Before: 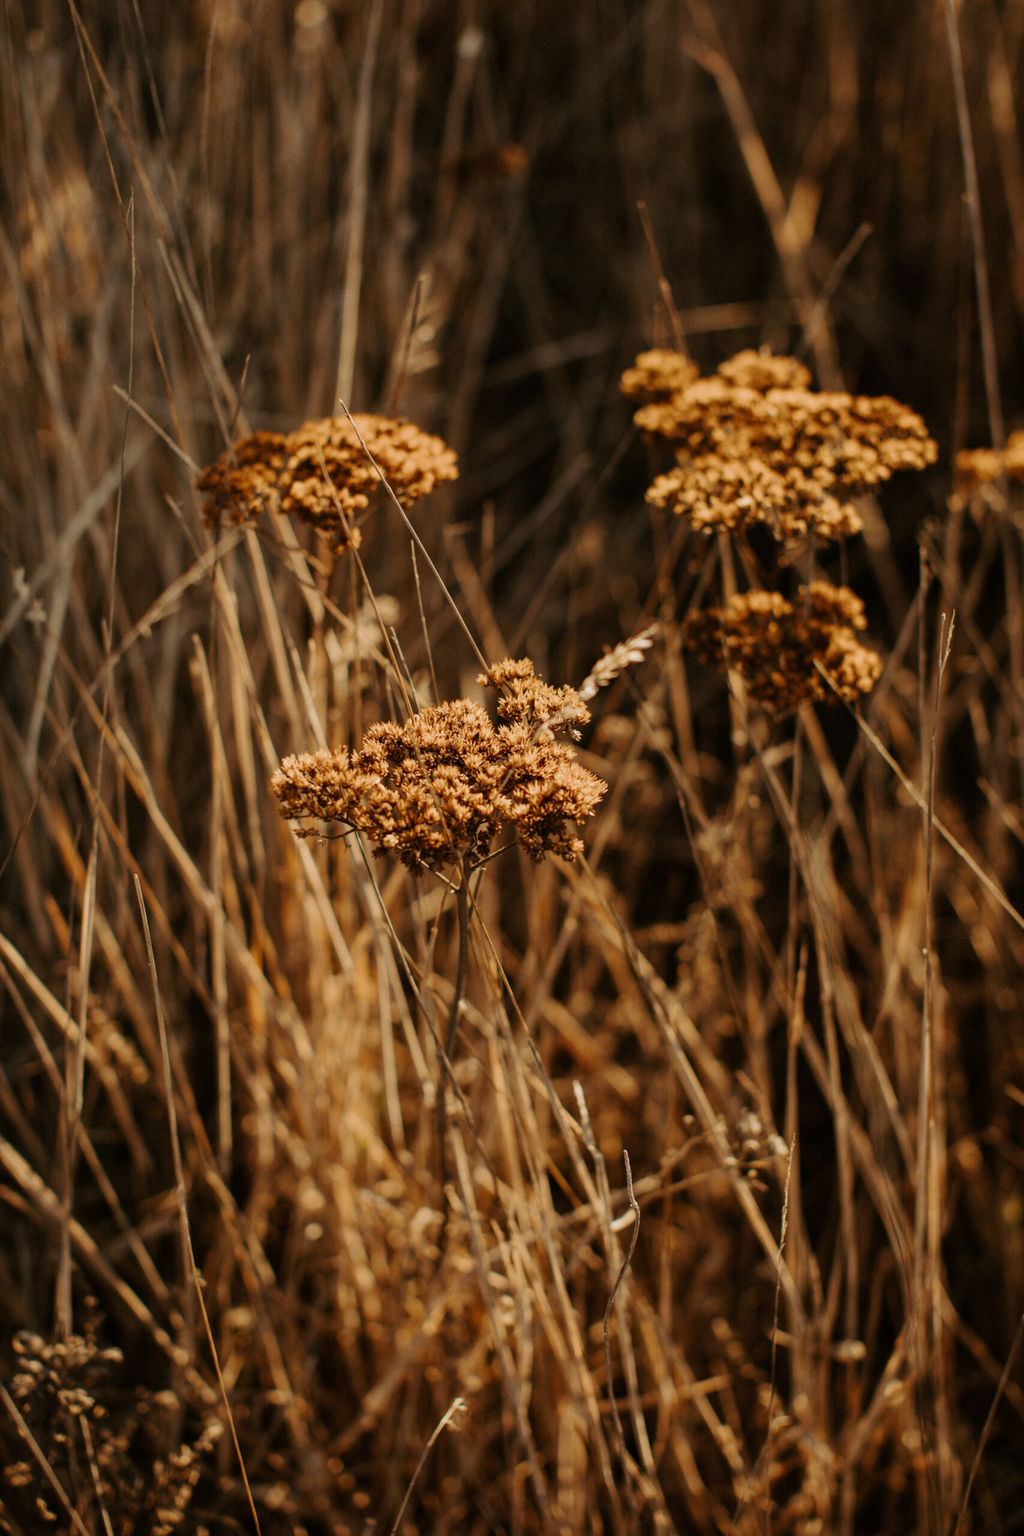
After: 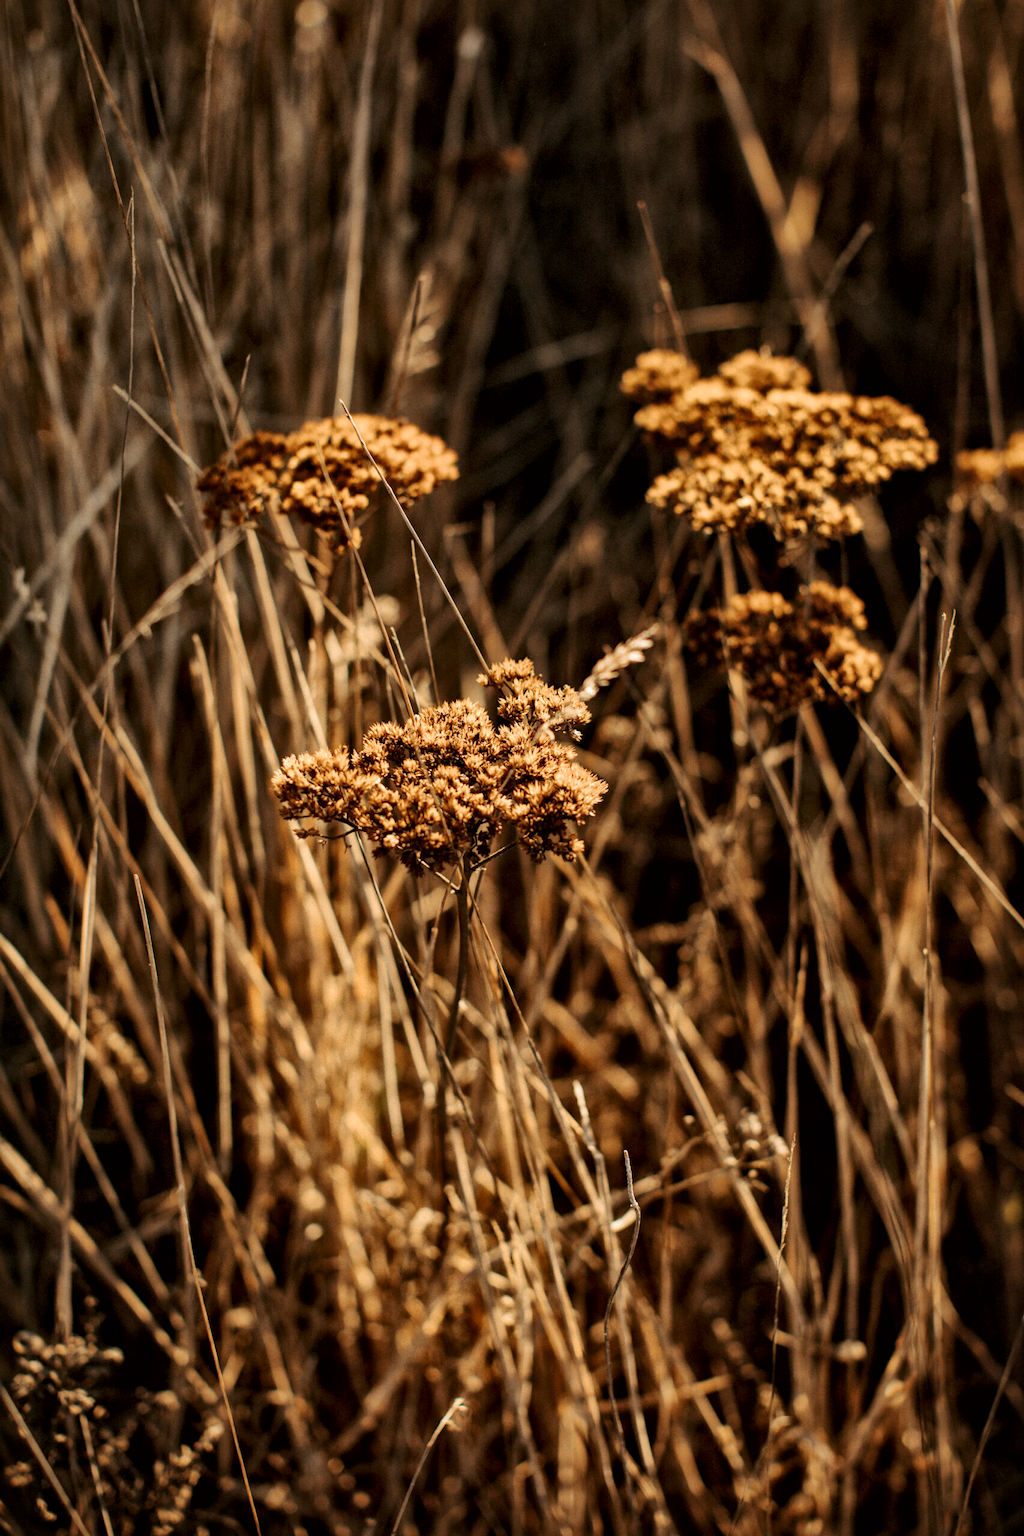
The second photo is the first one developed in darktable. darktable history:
local contrast: mode bilateral grid, contrast 20, coarseness 50, detail 161%, midtone range 0.2
tone equalizer: -8 EV -0.417 EV, -7 EV -0.389 EV, -6 EV -0.333 EV, -5 EV -0.222 EV, -3 EV 0.222 EV, -2 EV 0.333 EV, -1 EV 0.389 EV, +0 EV 0.417 EV, edges refinement/feathering 500, mask exposure compensation -1.57 EV, preserve details no
